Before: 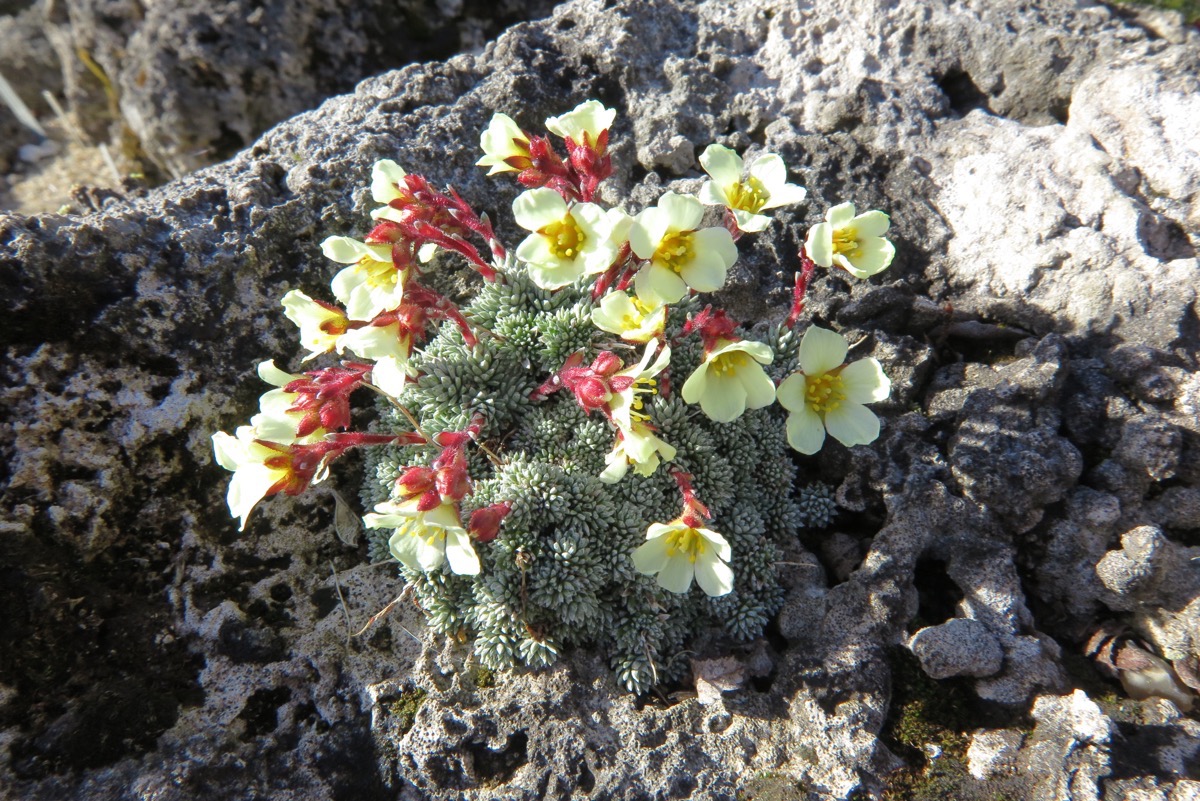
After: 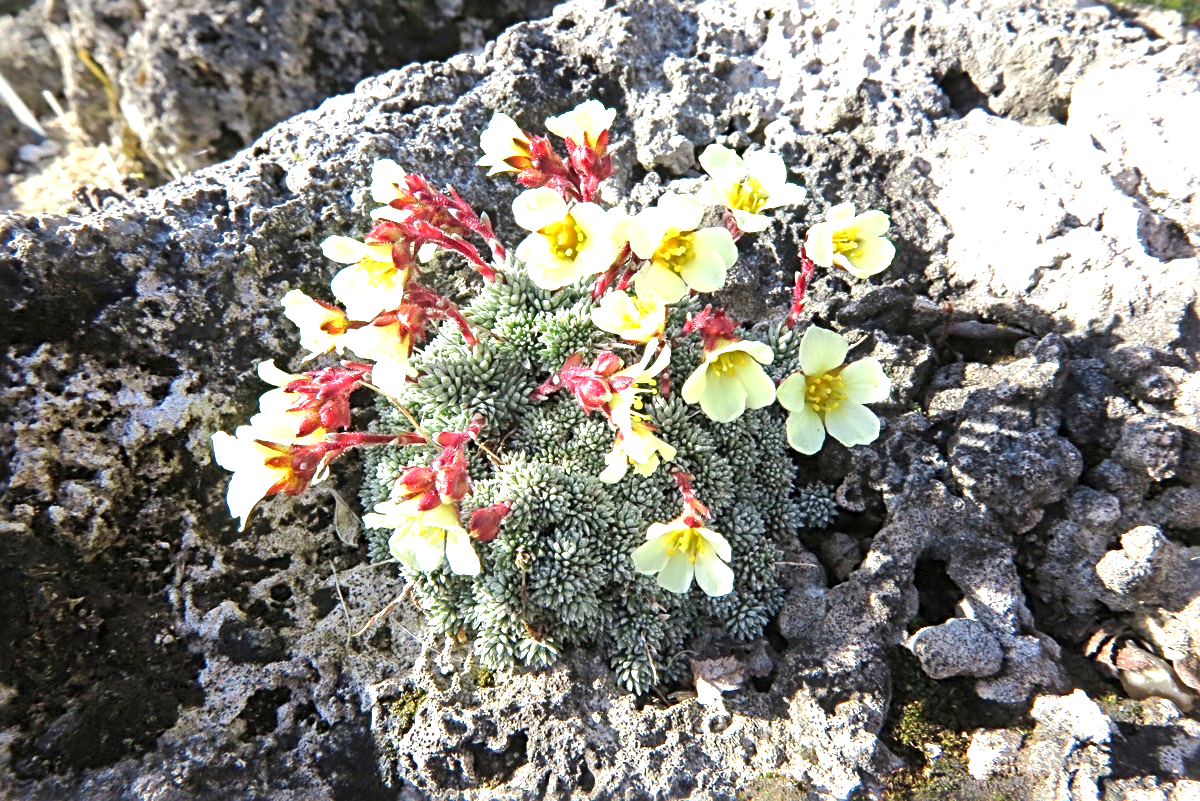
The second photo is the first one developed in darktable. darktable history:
exposure: exposure 1.15 EV, compensate highlight preservation false
sharpen: radius 4
